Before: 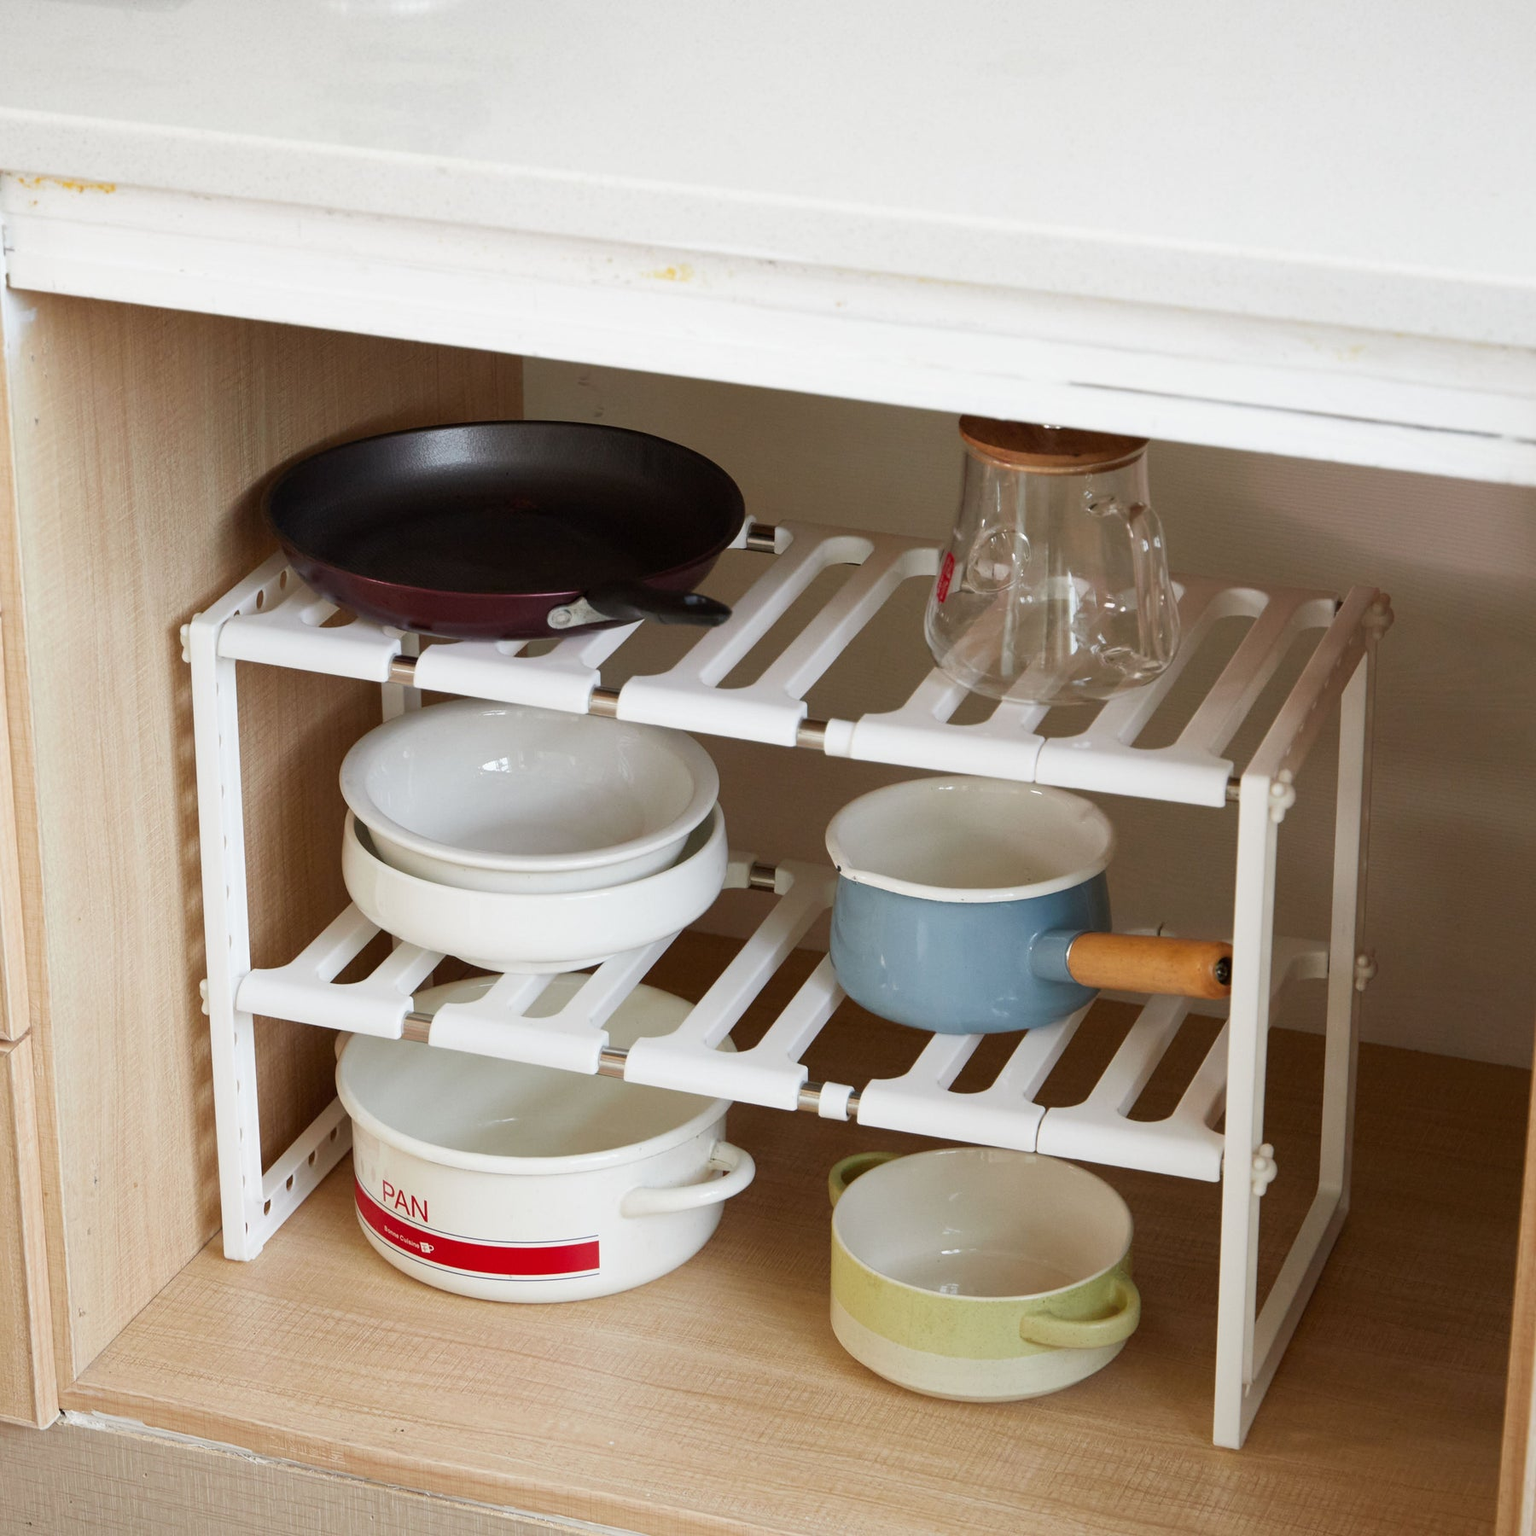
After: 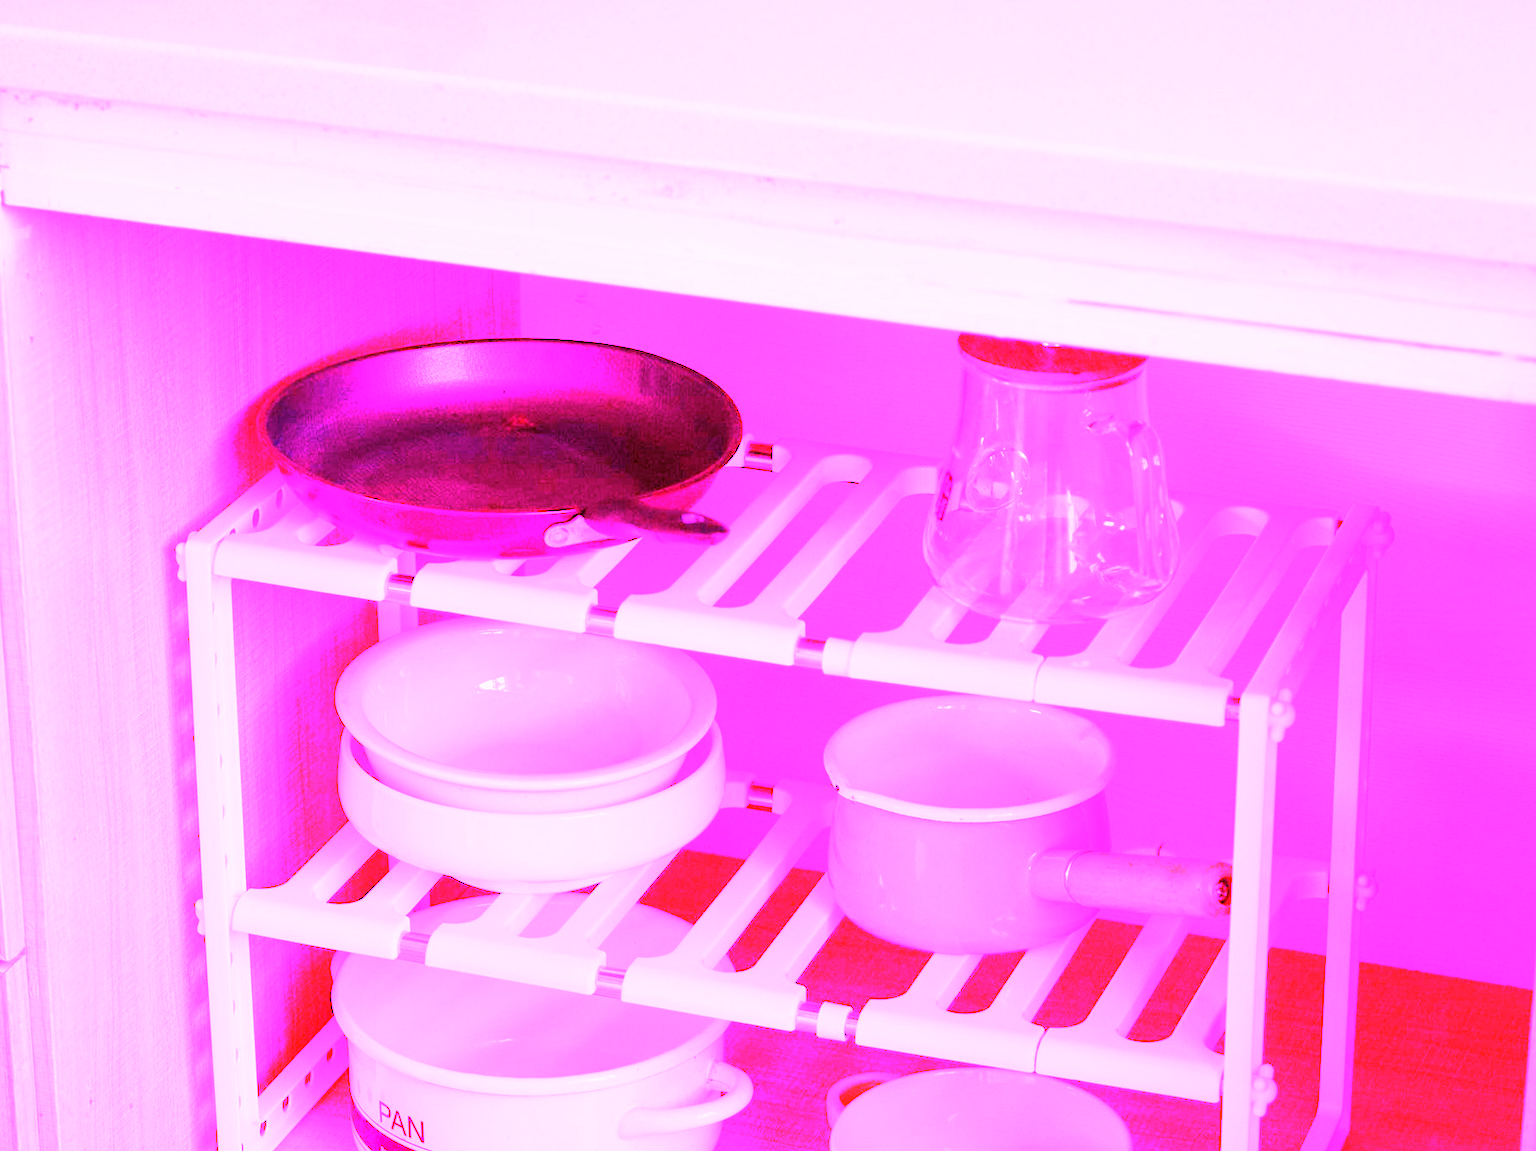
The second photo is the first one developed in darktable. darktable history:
white balance: red 8, blue 8
tone equalizer: on, module defaults
crop: left 0.387%, top 5.469%, bottom 19.809%
